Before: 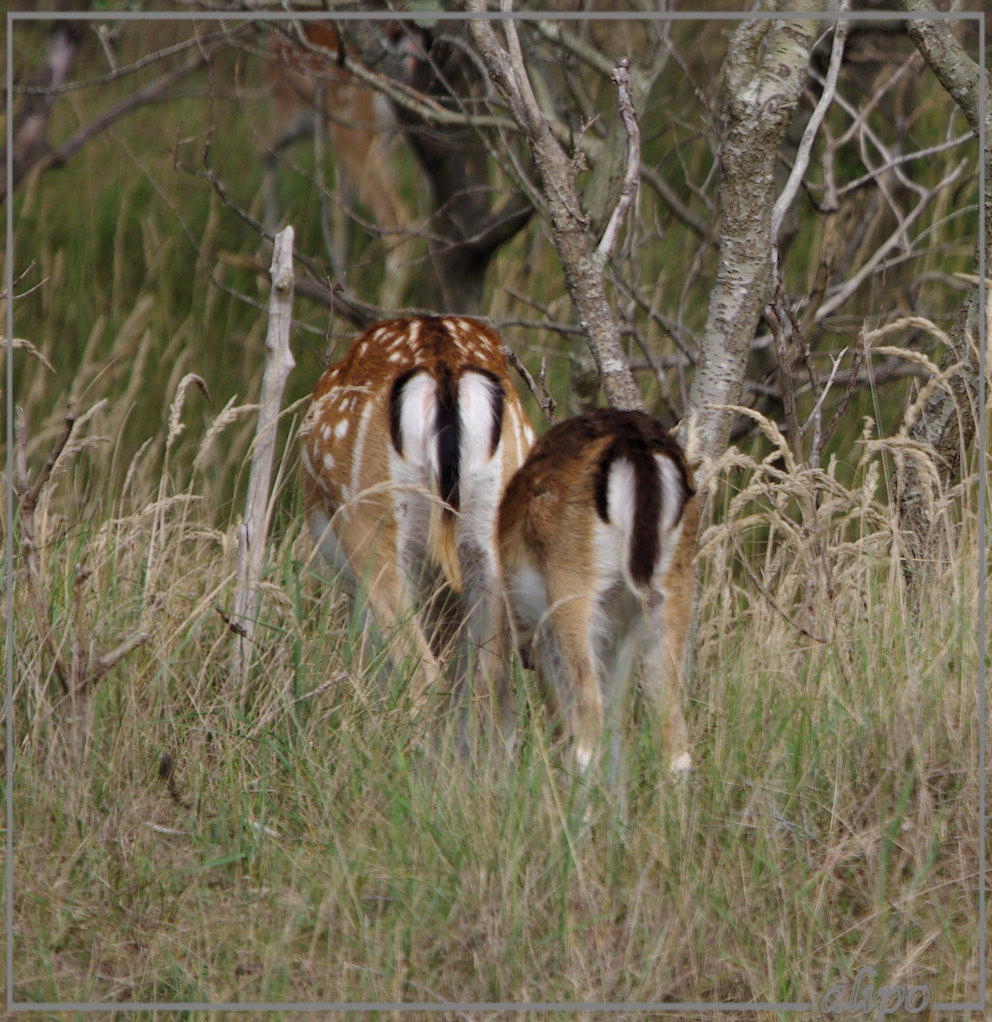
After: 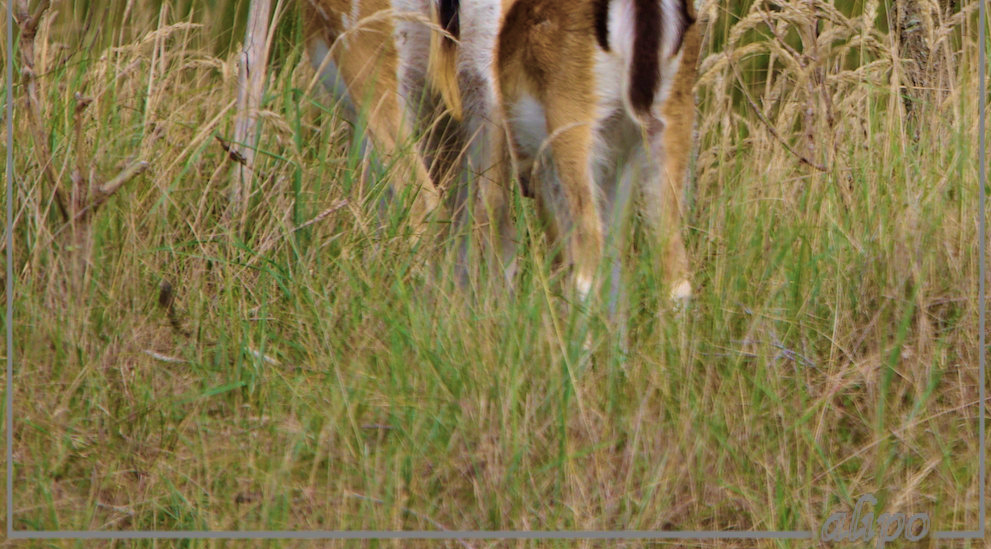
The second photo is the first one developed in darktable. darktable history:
crop and rotate: top 46.237%
velvia: strength 74%
